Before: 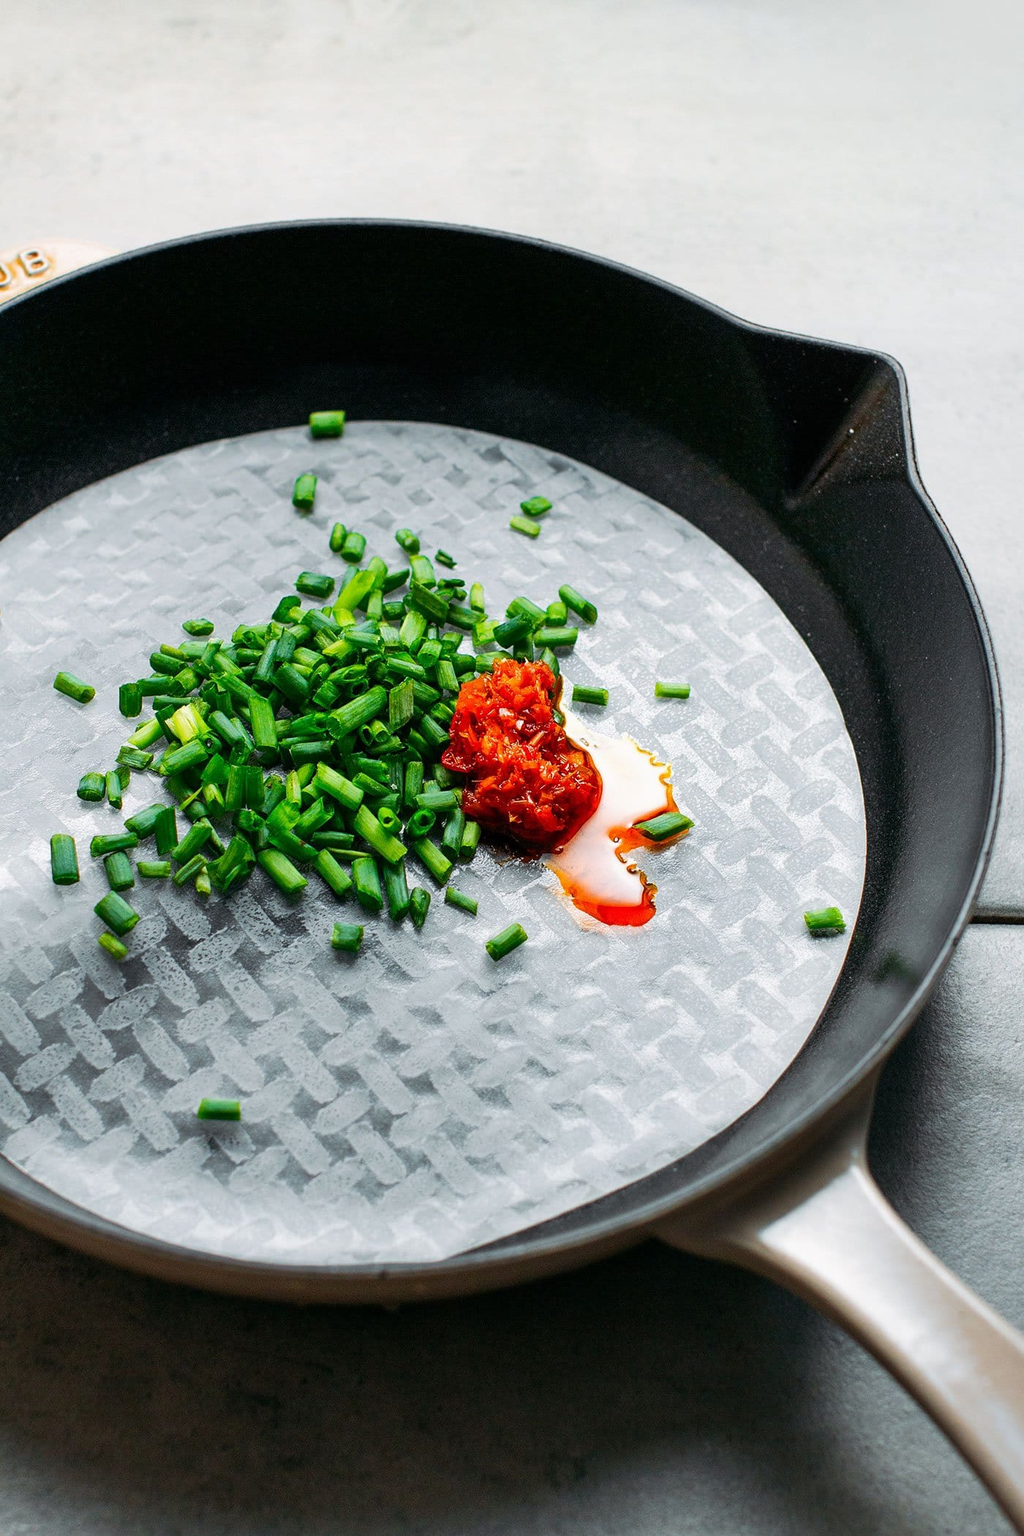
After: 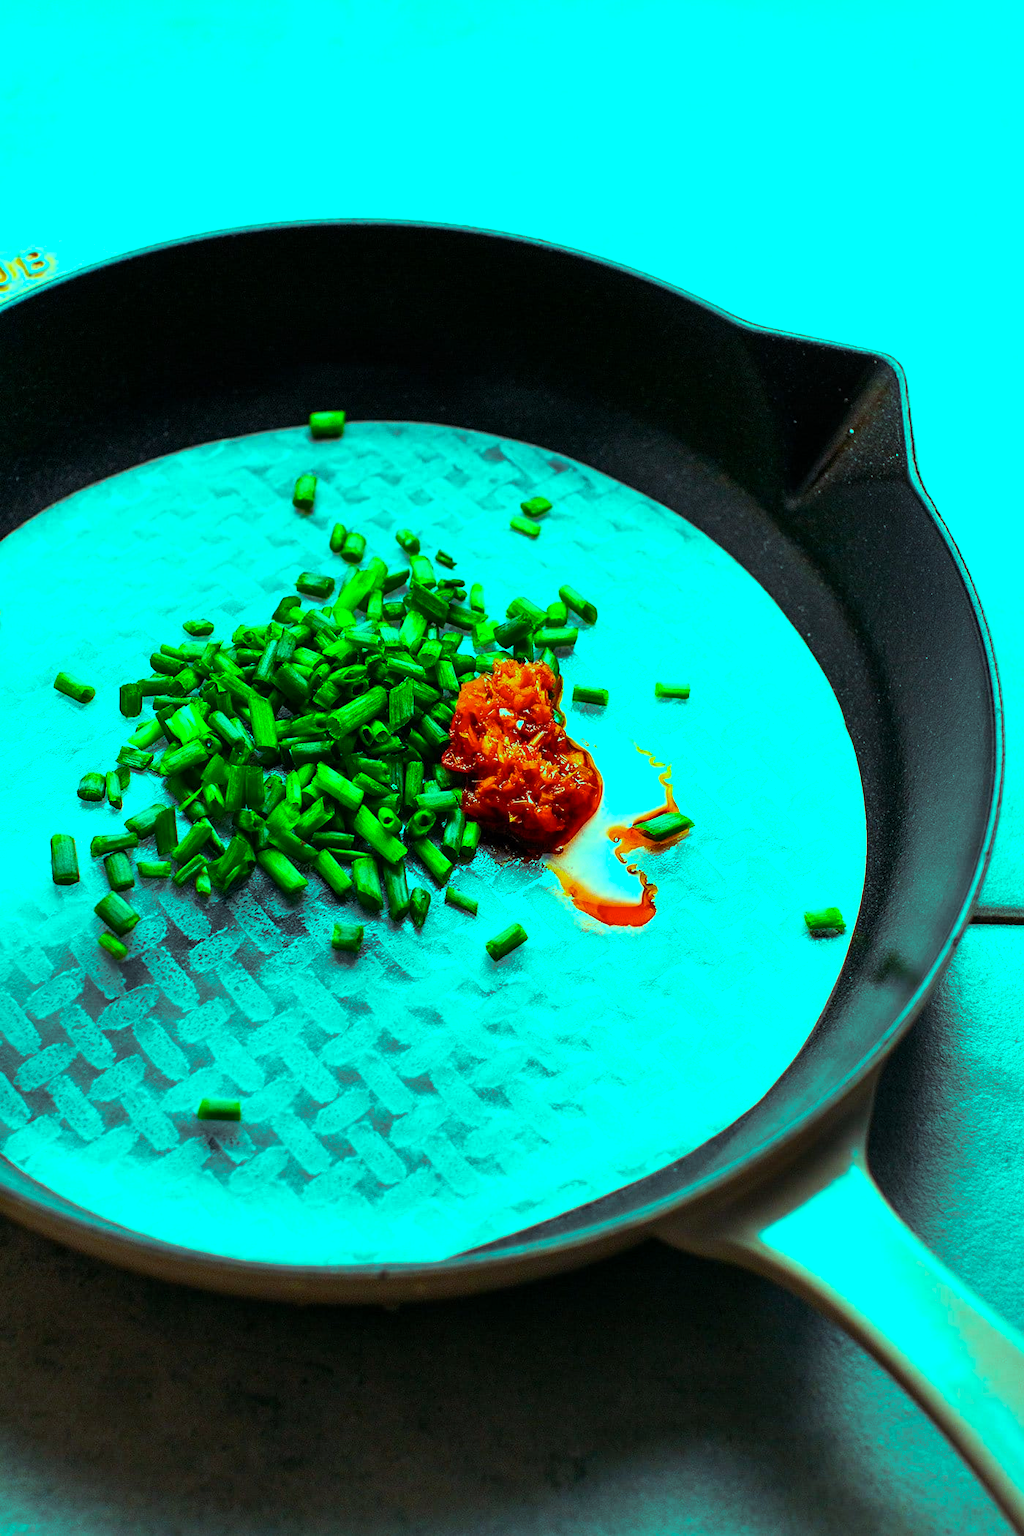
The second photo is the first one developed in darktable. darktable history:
color balance rgb: shadows lift › chroma 2.018%, shadows lift › hue 247.81°, highlights gain › luminance 20.206%, highlights gain › chroma 13.108%, highlights gain › hue 174.06°, perceptual saturation grading › global saturation 30.991%, global vibrance 11.611%, contrast 4.885%
